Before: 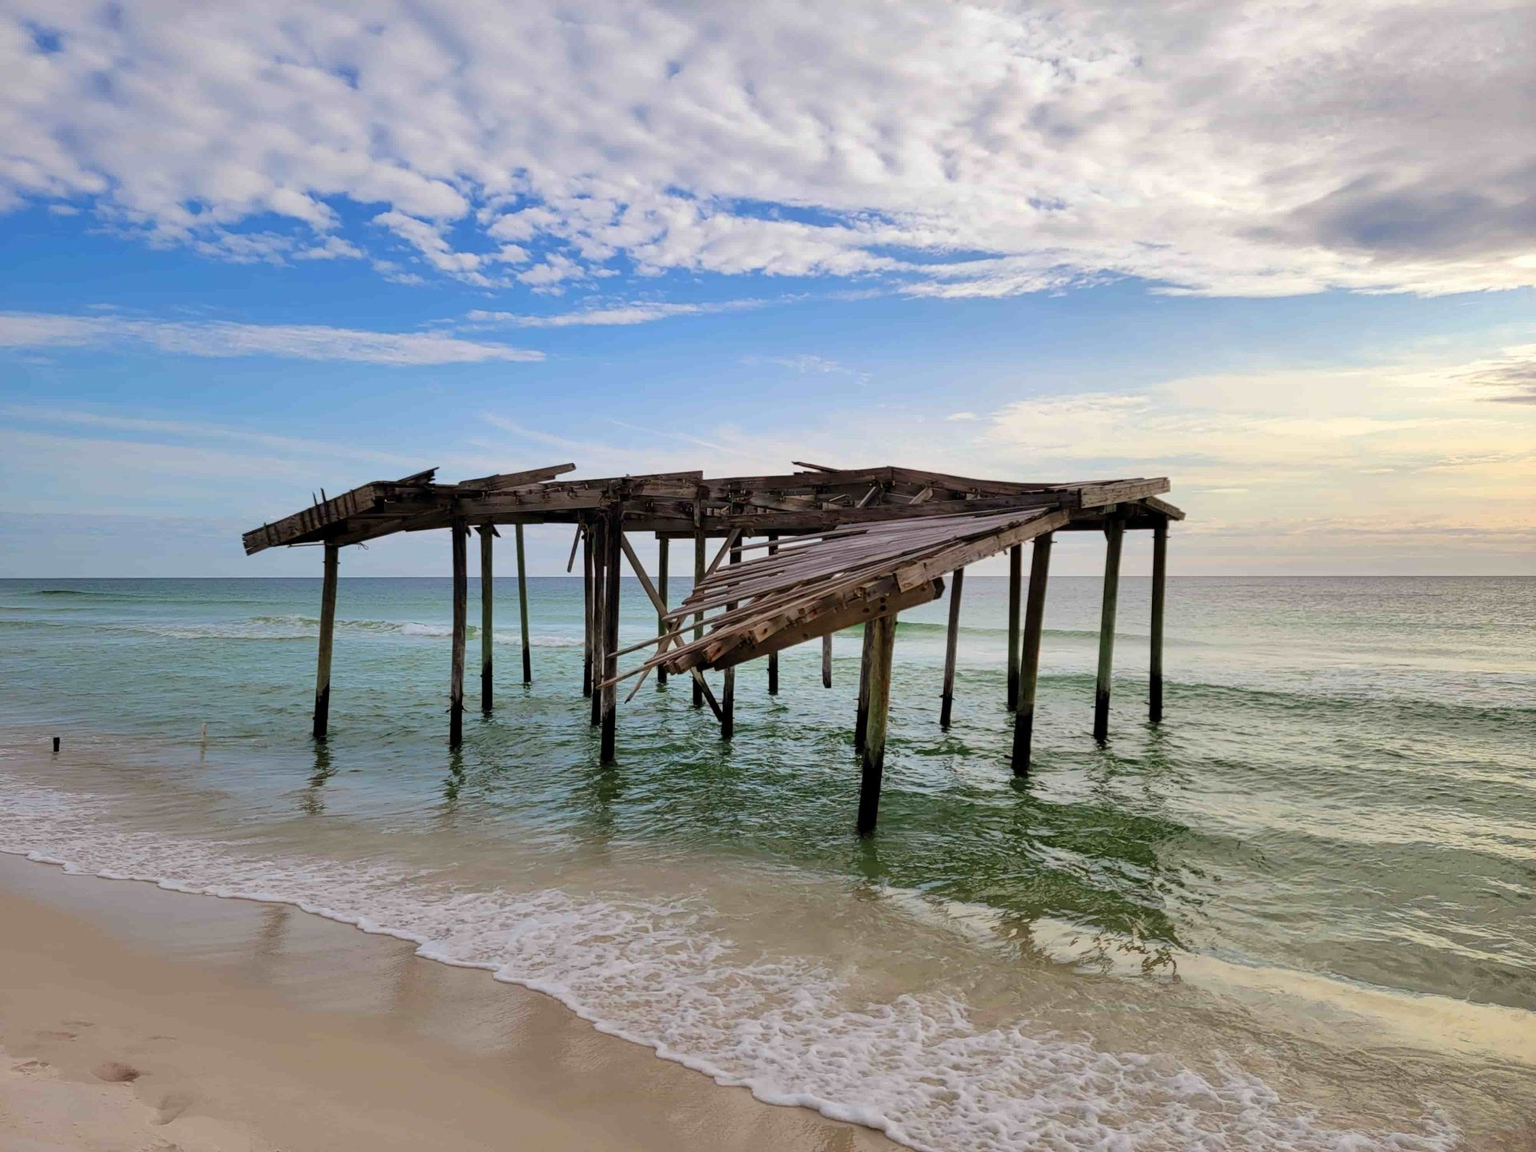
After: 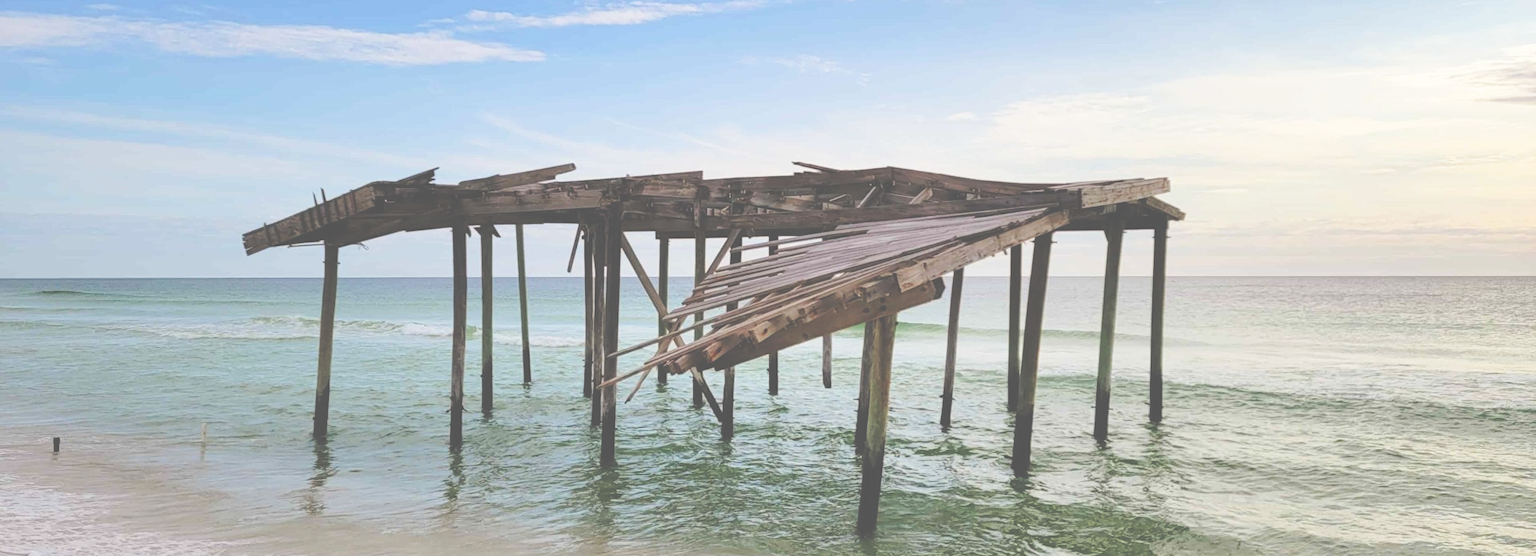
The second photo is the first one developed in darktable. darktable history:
exposure: black level correction -0.087, compensate highlight preservation false
base curve: curves: ch0 [(0, 0) (0.036, 0.025) (0.121, 0.166) (0.206, 0.329) (0.605, 0.79) (1, 1)], preserve colors none
crop and rotate: top 26.056%, bottom 25.543%
color balance: output saturation 98.5%
